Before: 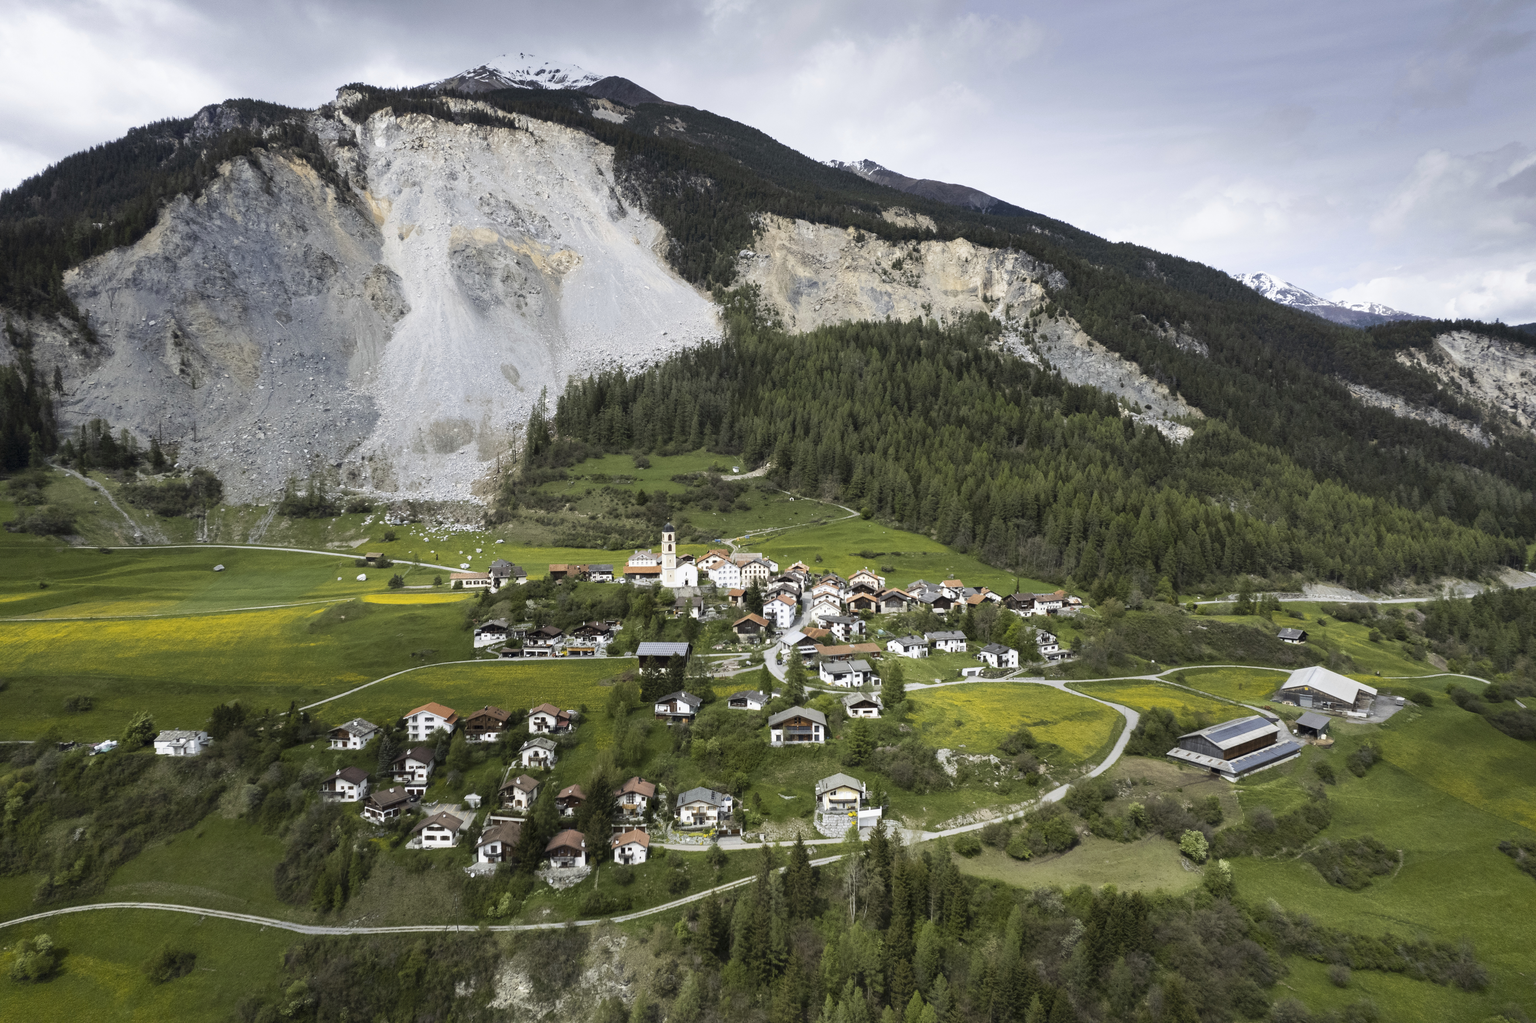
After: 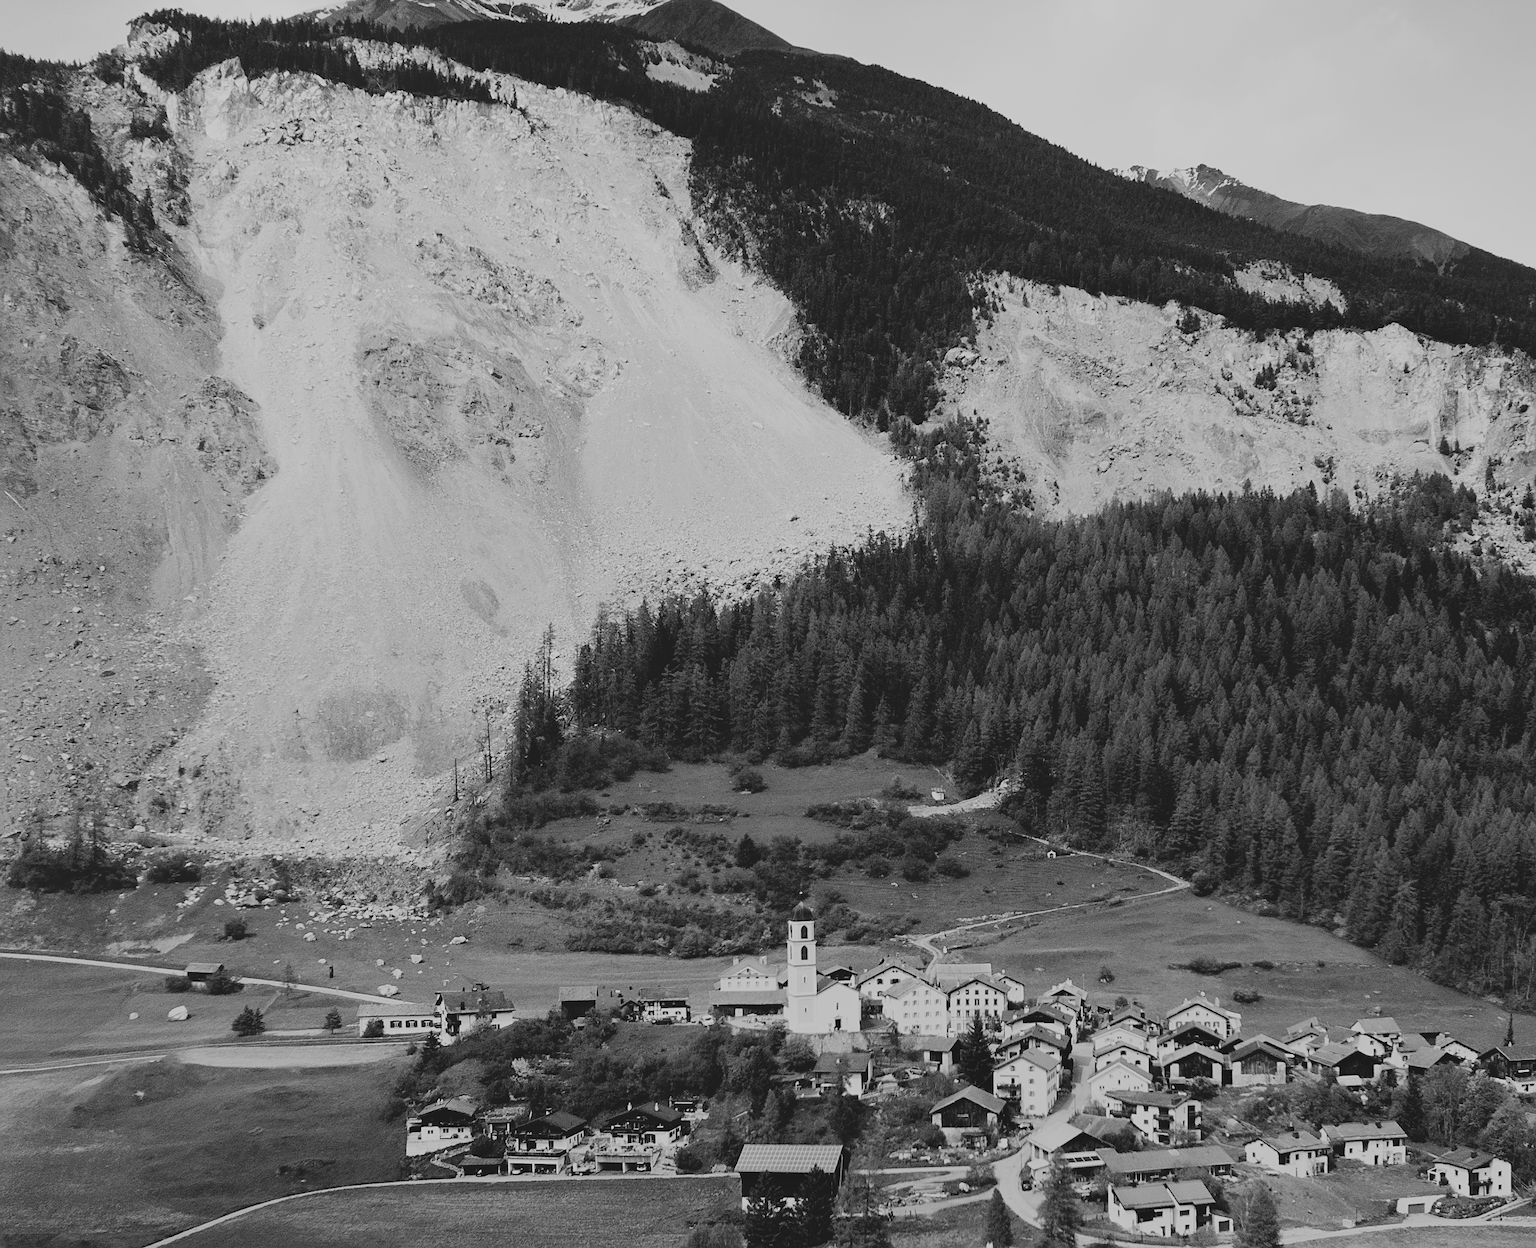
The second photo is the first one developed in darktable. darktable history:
white balance: emerald 1
monochrome: a -6.99, b 35.61, size 1.4
filmic rgb: black relative exposure -5 EV, hardness 2.88, contrast 1.4
local contrast: detail 69%
crop: left 17.835%, top 7.675%, right 32.881%, bottom 32.213%
sharpen: on, module defaults
color balance: input saturation 99%
color balance rgb: perceptual saturation grading › global saturation 20%, global vibrance 20%
